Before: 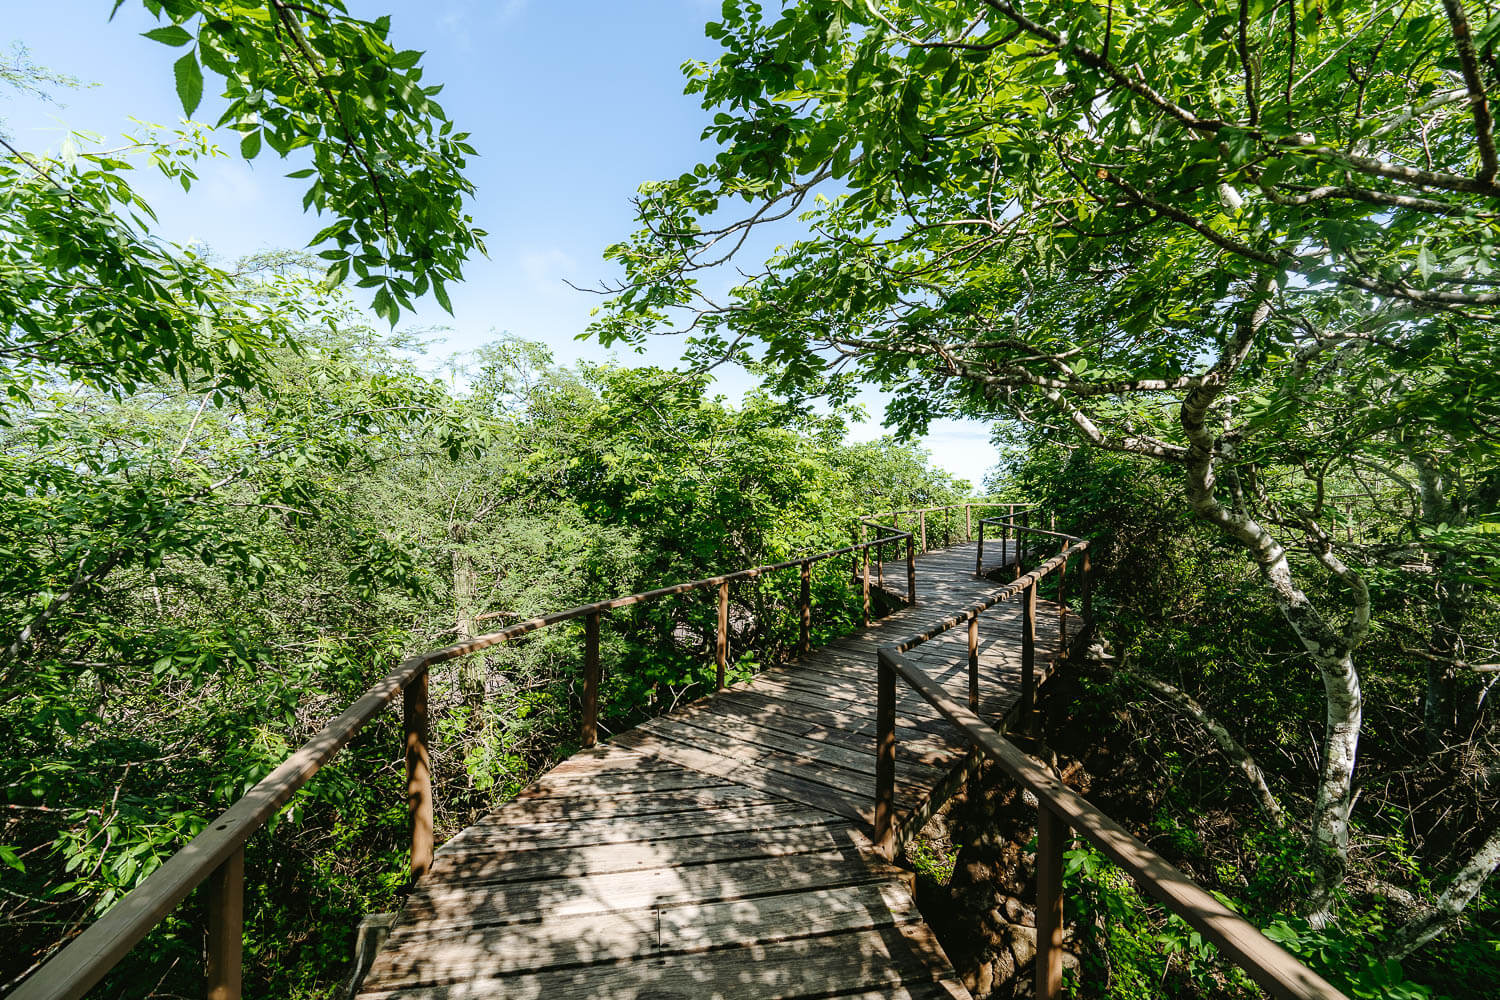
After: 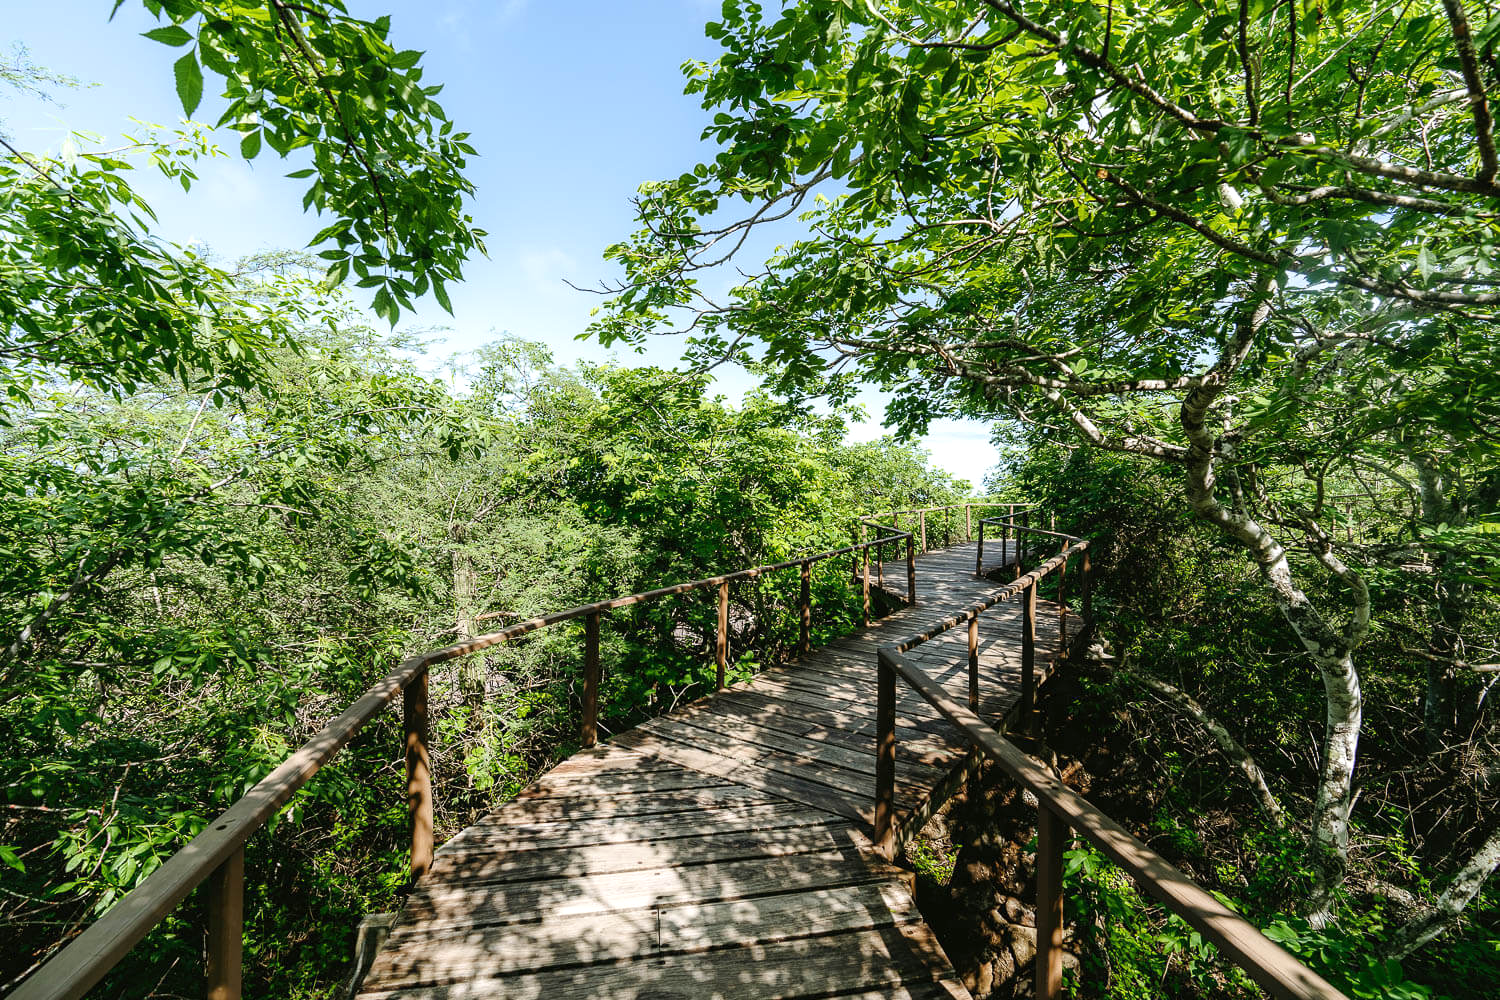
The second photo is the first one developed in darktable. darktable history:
exposure: exposure 0.135 EV, compensate highlight preservation false
